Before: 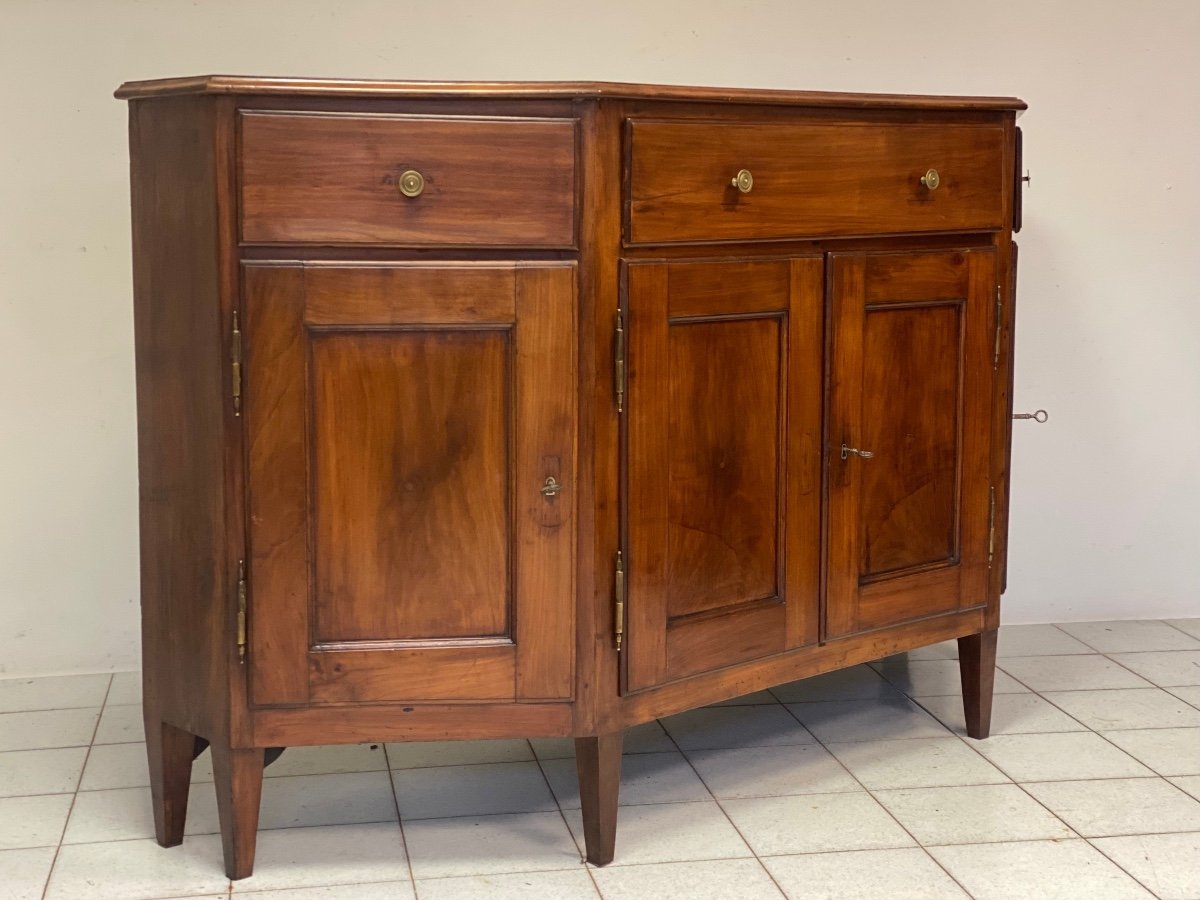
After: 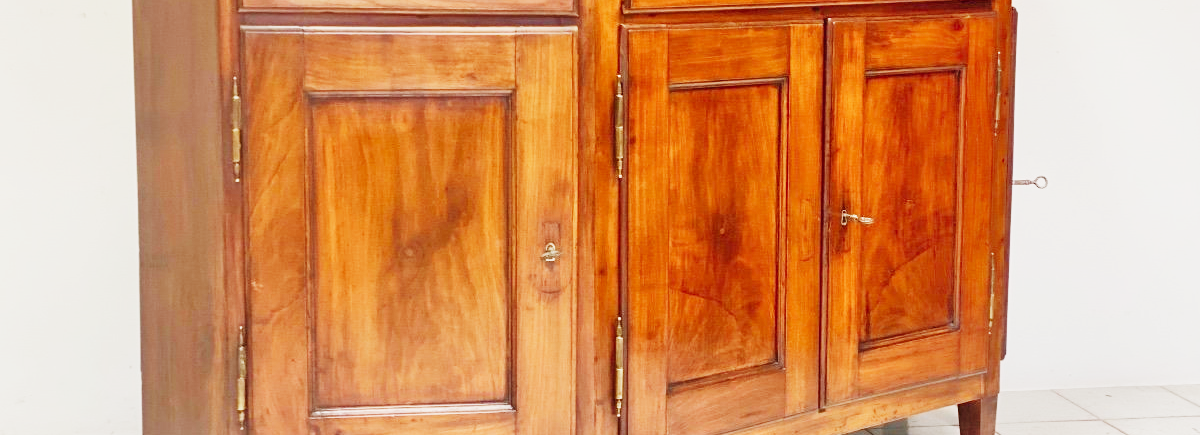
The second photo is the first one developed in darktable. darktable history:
sigmoid: contrast 1.8, skew -0.2, preserve hue 0%, red attenuation 0.1, red rotation 0.035, green attenuation 0.1, green rotation -0.017, blue attenuation 0.15, blue rotation -0.052, base primaries Rec2020
exposure: black level correction -0.002, exposure 1.35 EV, compensate highlight preservation false
crop and rotate: top 26.056%, bottom 25.543%
tone equalizer: -7 EV 0.15 EV, -6 EV 0.6 EV, -5 EV 1.15 EV, -4 EV 1.33 EV, -3 EV 1.15 EV, -2 EV 0.6 EV, -1 EV 0.15 EV, mask exposure compensation -0.5 EV
